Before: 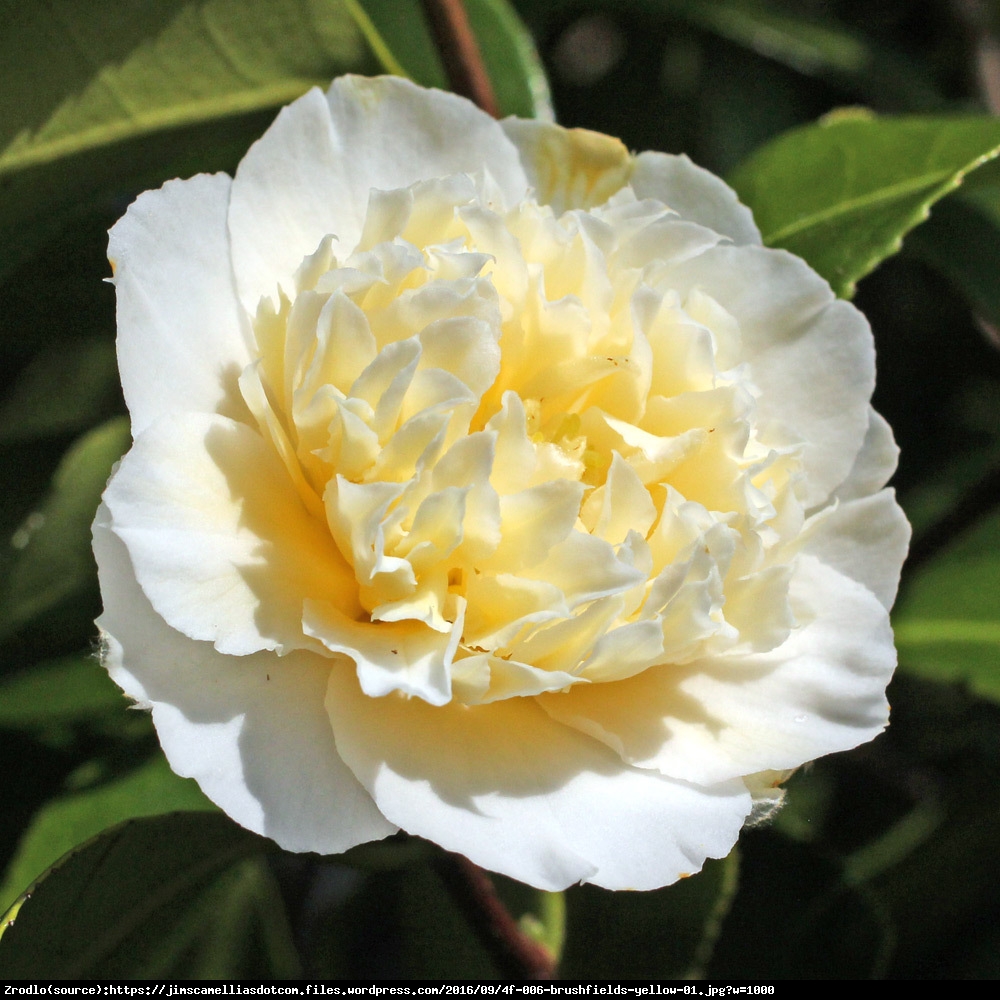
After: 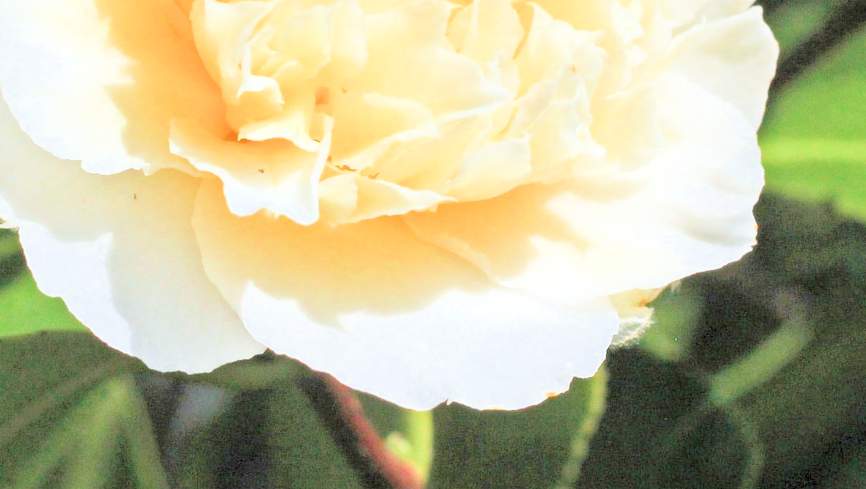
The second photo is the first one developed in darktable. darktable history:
filmic rgb: middle gray luminance 3.44%, black relative exposure -5.92 EV, white relative exposure 6.33 EV, threshold 6 EV, dynamic range scaling 22.4%, target black luminance 0%, hardness 2.33, latitude 45.85%, contrast 0.78, highlights saturation mix 100%, shadows ↔ highlights balance 0.033%, add noise in highlights 0, preserve chrominance max RGB, color science v3 (2019), use custom middle-gray values true, iterations of high-quality reconstruction 0, contrast in highlights soft, enable highlight reconstruction true
tone equalizer: on, module defaults
exposure: black level correction 0, exposure 0.95 EV, compensate exposure bias true, compensate highlight preservation false
crop and rotate: left 13.306%, top 48.129%, bottom 2.928%
